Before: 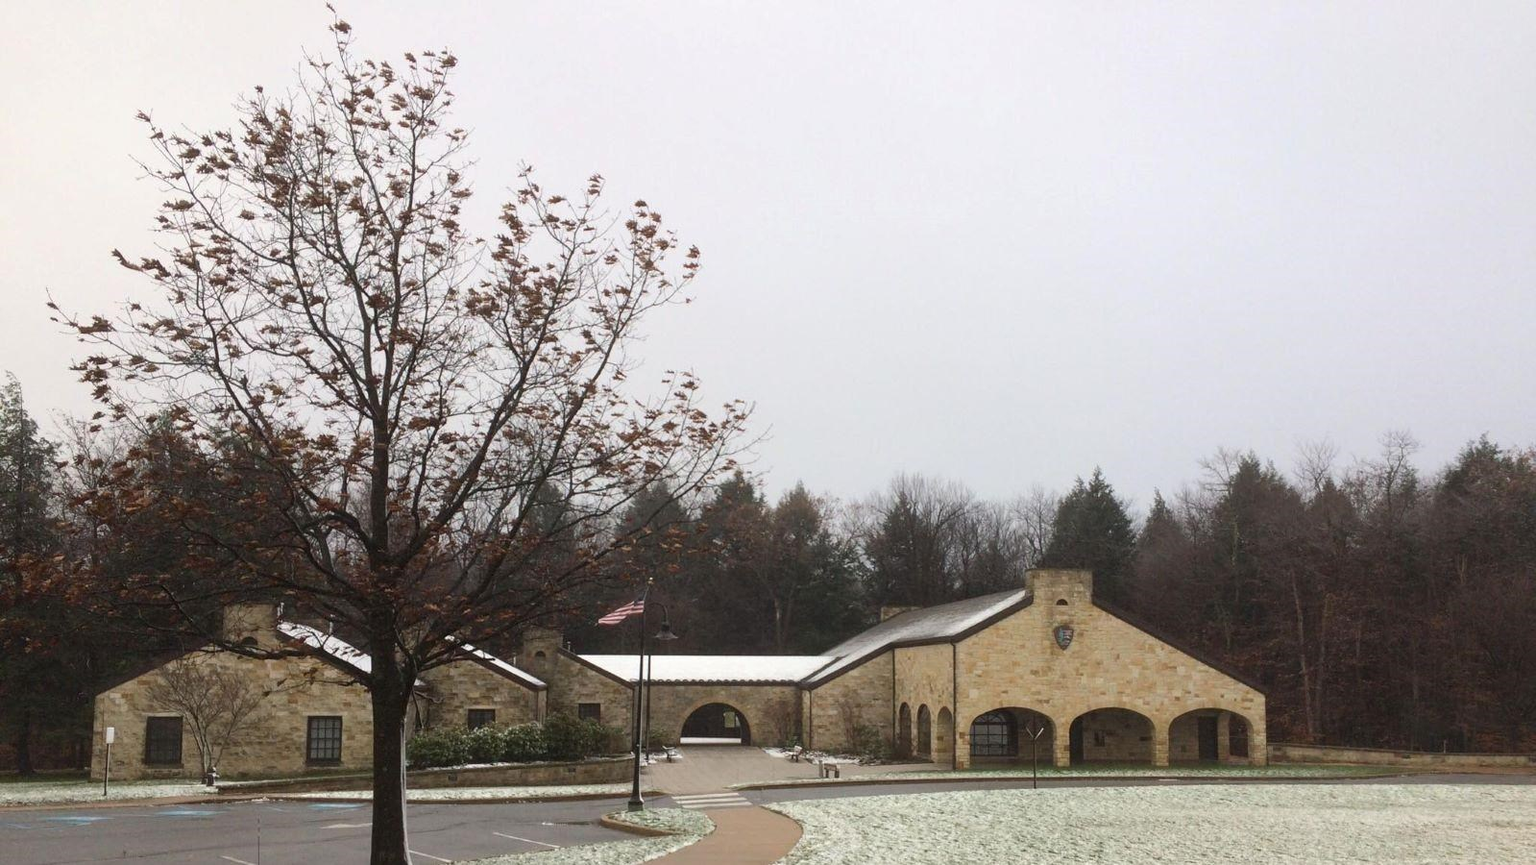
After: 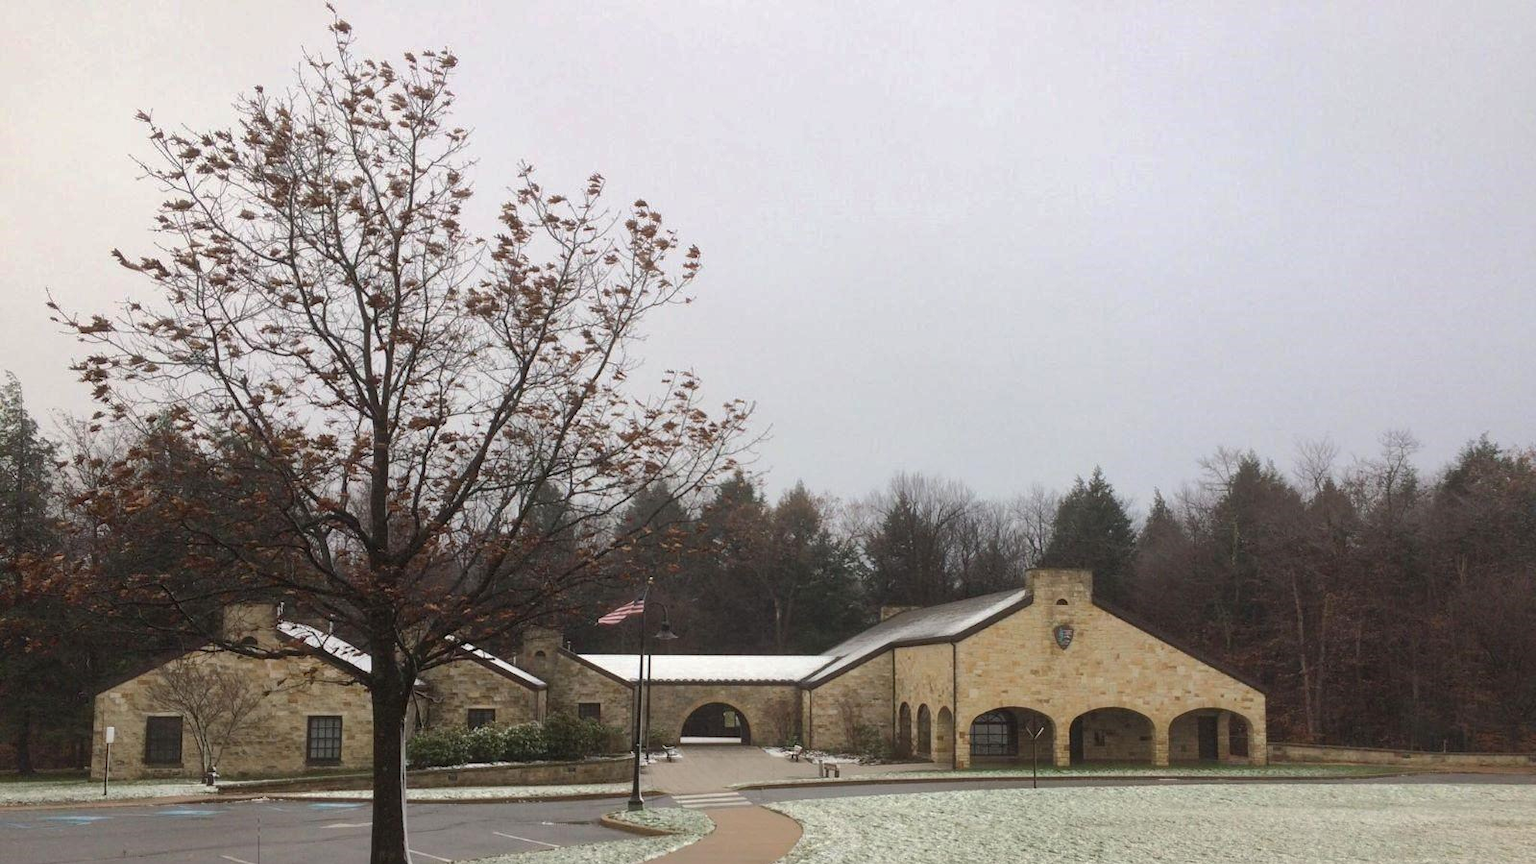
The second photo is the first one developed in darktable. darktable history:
shadows and highlights: shadows 30.23
